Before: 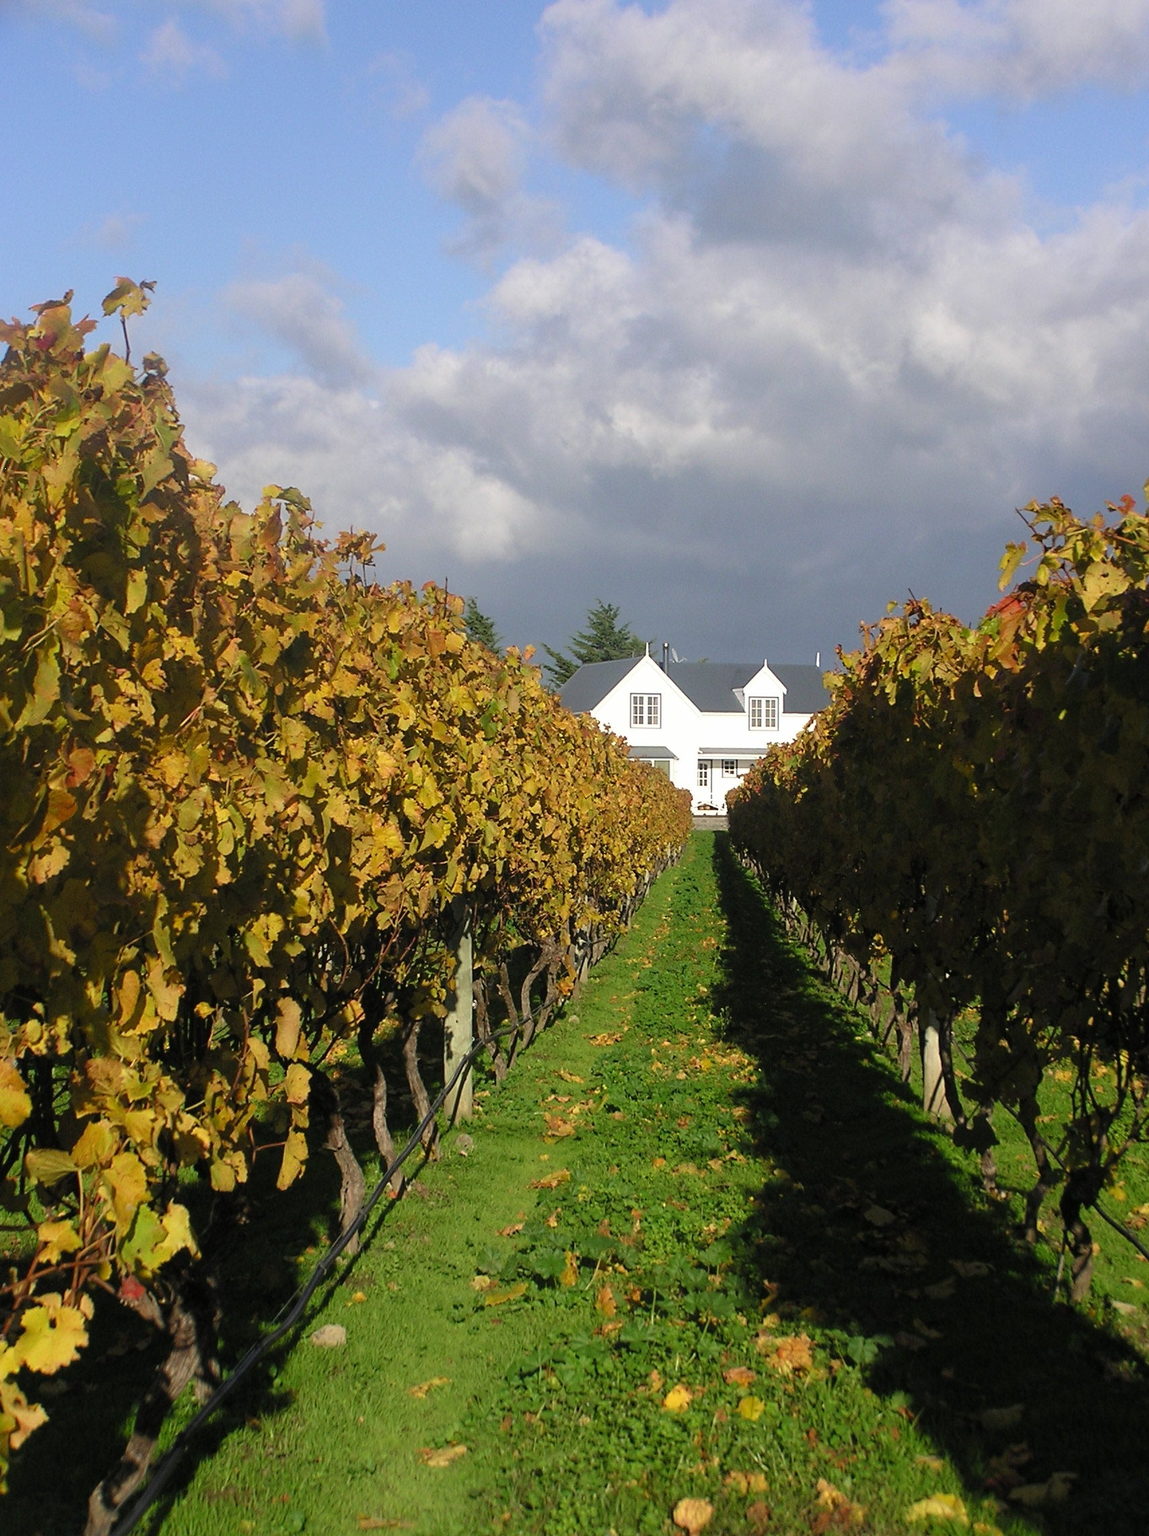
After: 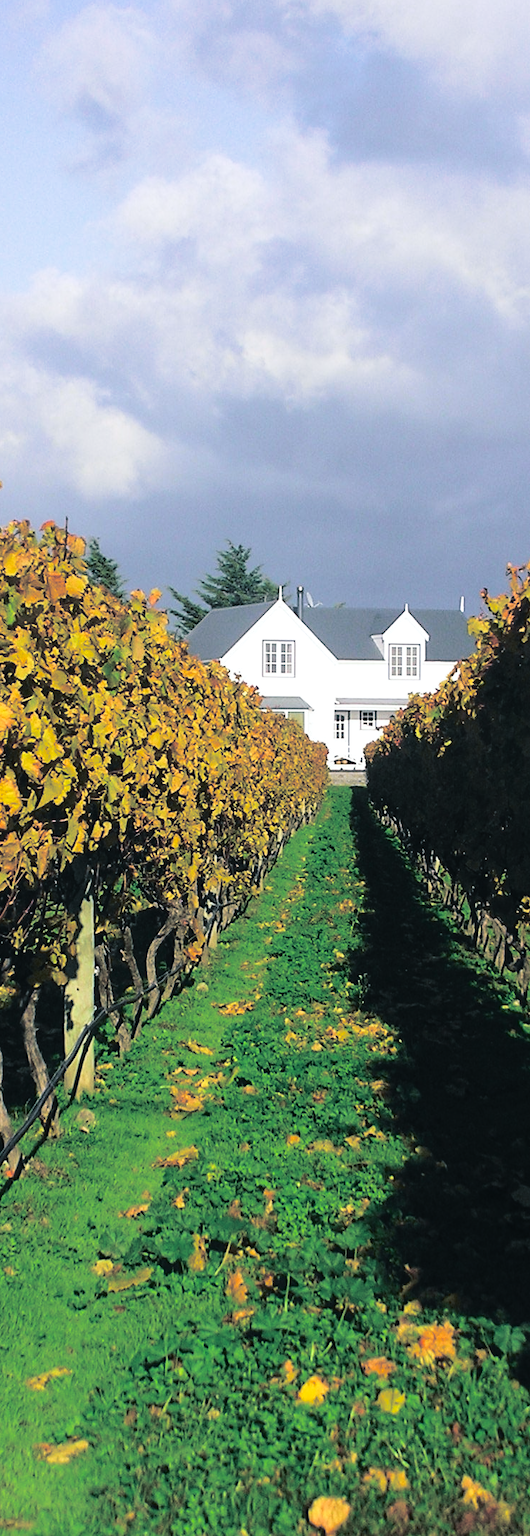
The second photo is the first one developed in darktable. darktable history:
split-toning: shadows › hue 205.2°, shadows › saturation 0.29, highlights › hue 50.4°, highlights › saturation 0.38, balance -49.9
white balance: red 0.967, blue 1.049
crop: left 33.452%, top 6.025%, right 23.155%
tone curve: curves: ch0 [(0, 0.023) (0.103, 0.087) (0.295, 0.297) (0.445, 0.531) (0.553, 0.665) (0.735, 0.843) (0.994, 1)]; ch1 [(0, 0) (0.427, 0.346) (0.456, 0.426) (0.484, 0.483) (0.509, 0.514) (0.535, 0.56) (0.581, 0.632) (0.646, 0.715) (1, 1)]; ch2 [(0, 0) (0.369, 0.388) (0.449, 0.431) (0.501, 0.495) (0.533, 0.518) (0.572, 0.612) (0.677, 0.752) (1, 1)], color space Lab, independent channels, preserve colors none
